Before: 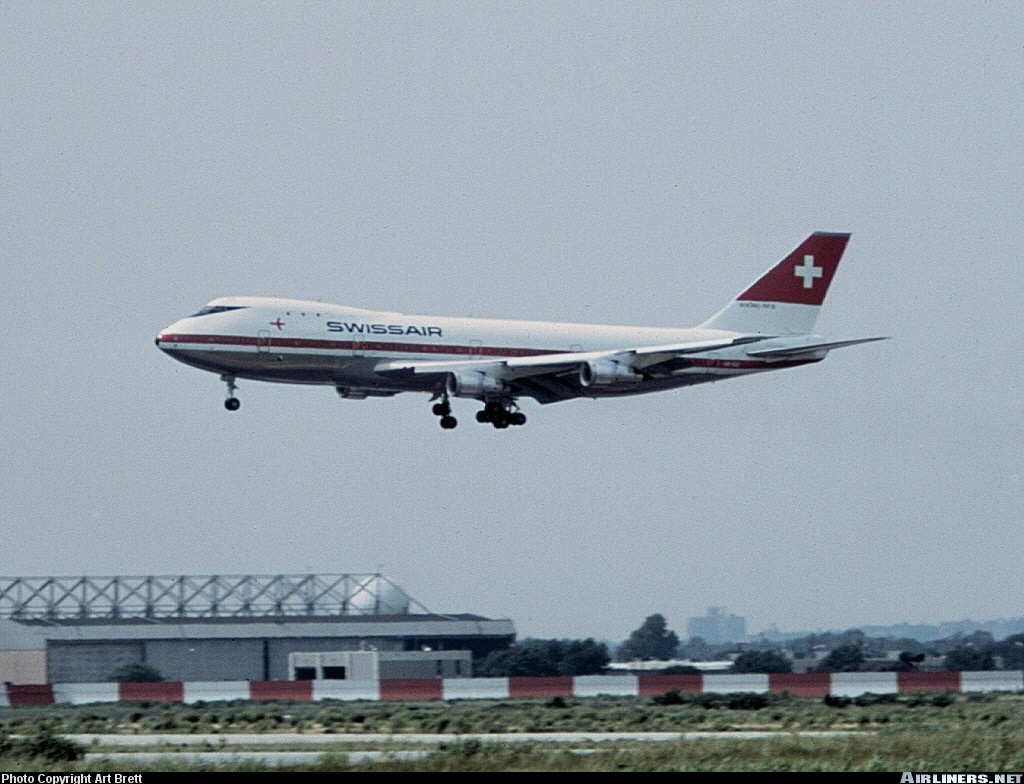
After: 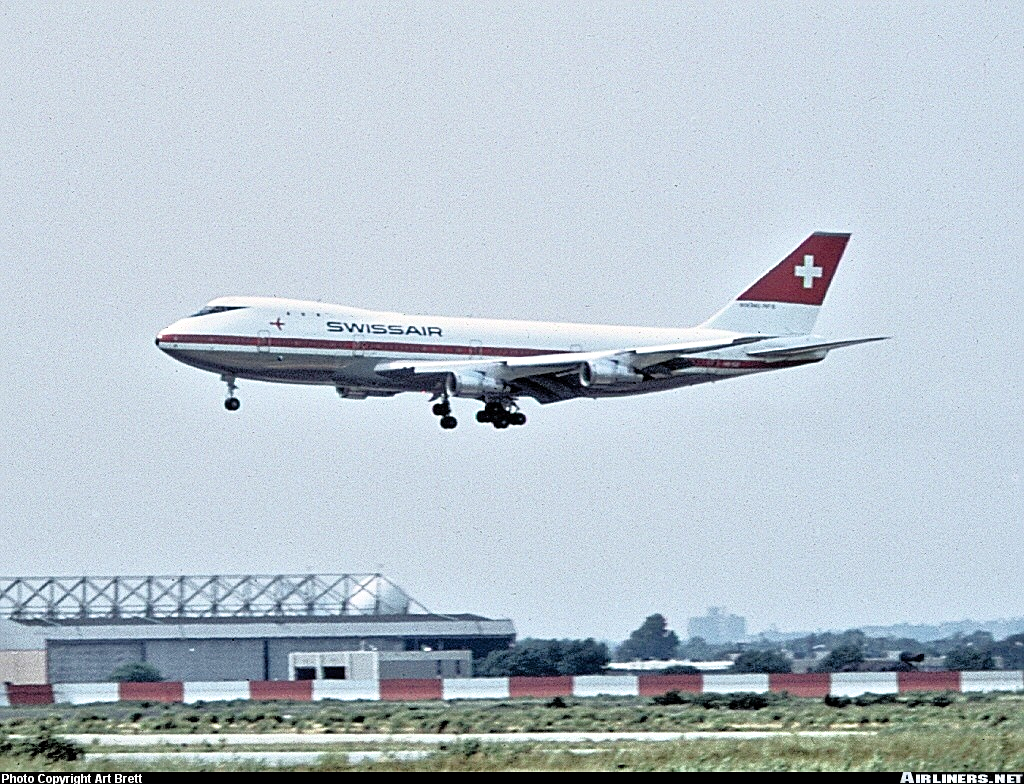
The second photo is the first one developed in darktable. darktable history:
tone equalizer: -8 EV 2 EV, -7 EV 2 EV, -6 EV 2 EV, -5 EV 2 EV, -4 EV 2 EV, -3 EV 1.5 EV, -2 EV 1 EV, -1 EV 0.5 EV
filmic rgb: black relative exposure -9.08 EV, white relative exposure 2.3 EV, hardness 7.49
sharpen: on, module defaults
